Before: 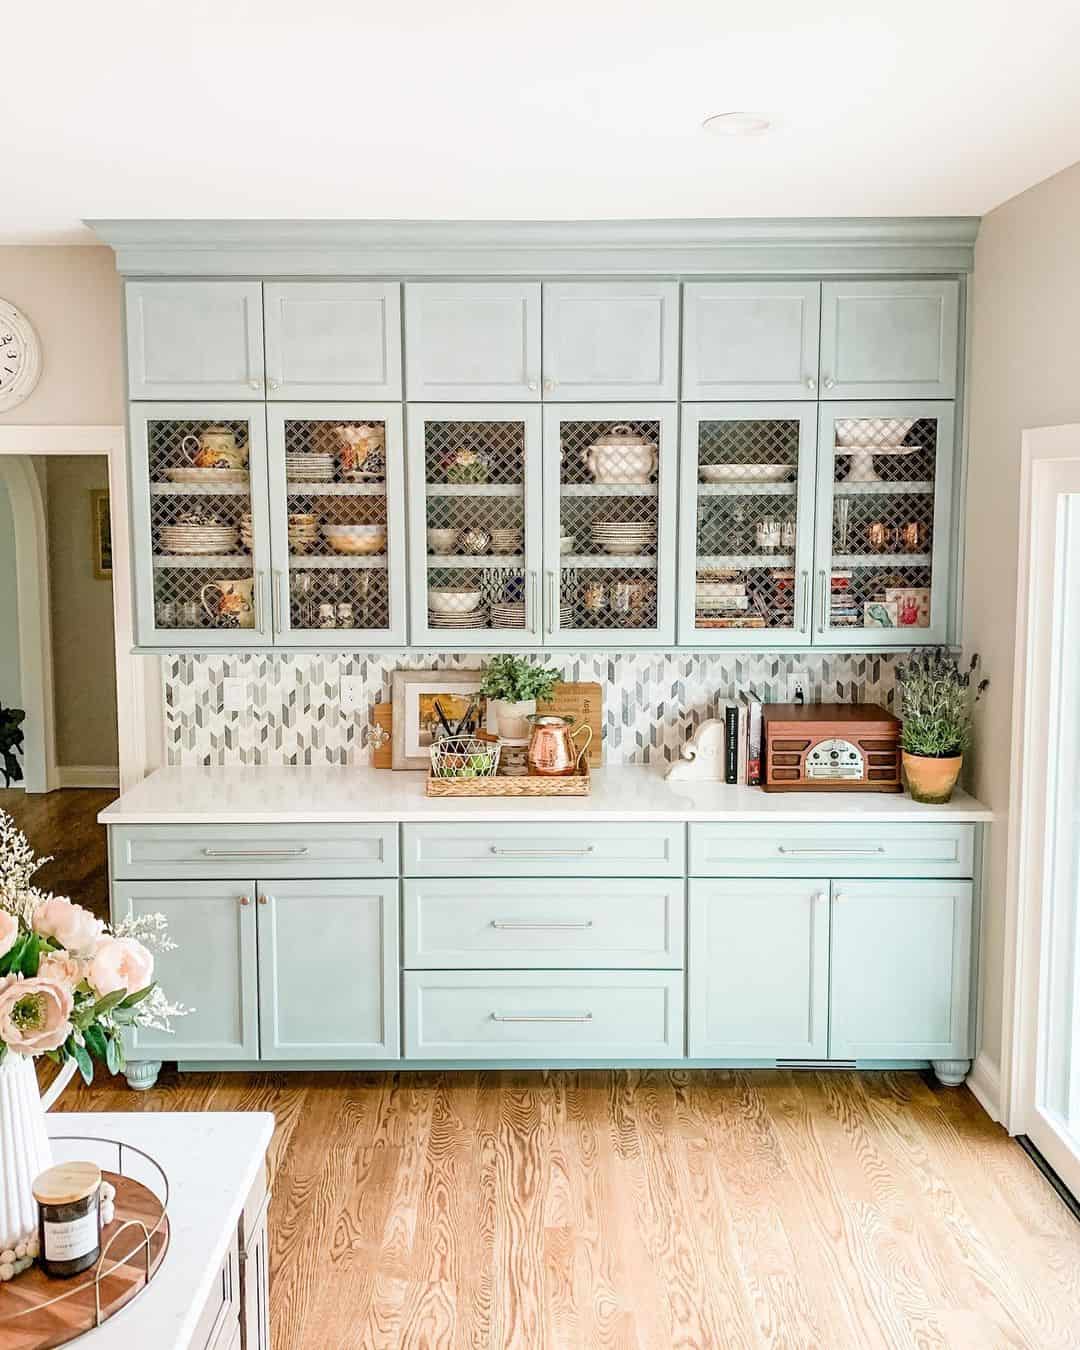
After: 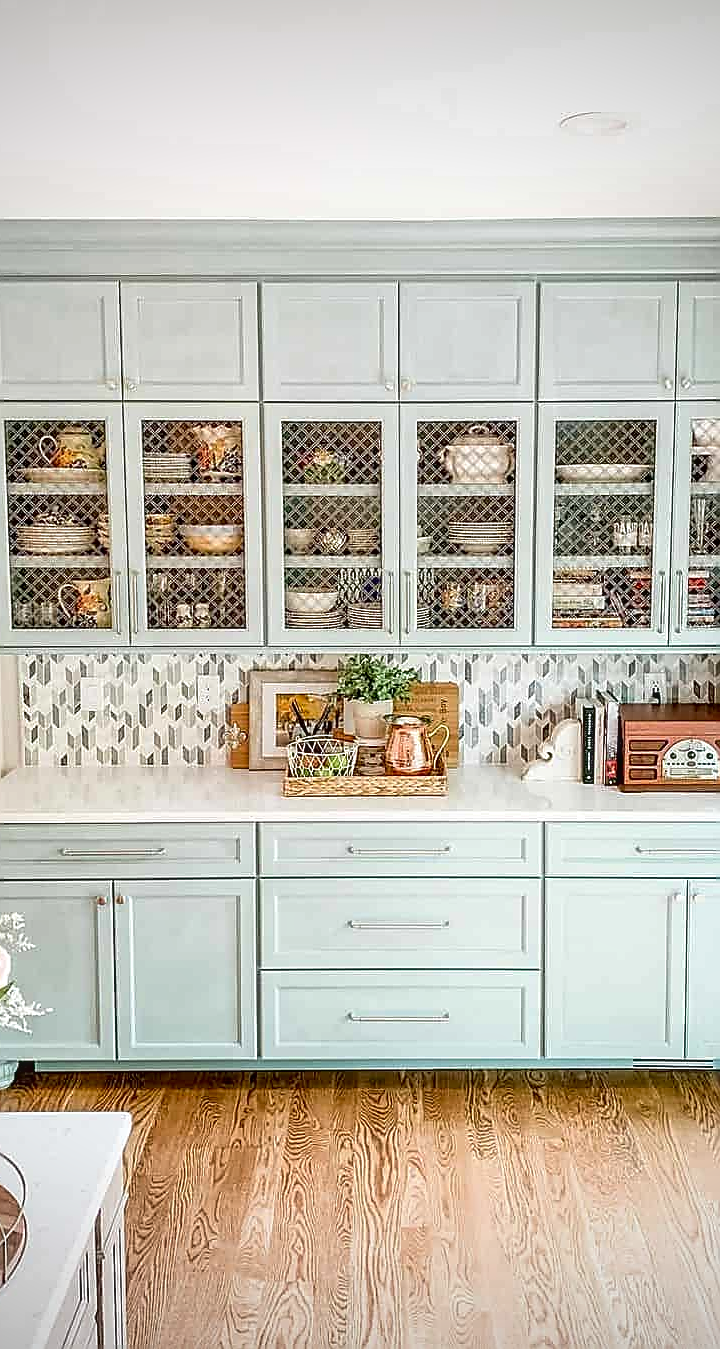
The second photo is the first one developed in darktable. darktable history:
crop and rotate: left 13.376%, right 19.951%
contrast brightness saturation: saturation 0.105
exposure: black level correction 0.005, exposure 0.006 EV, compensate exposure bias true, compensate highlight preservation false
local contrast: on, module defaults
vignetting: width/height ratio 1.097
sharpen: radius 1.375, amount 1.26, threshold 0.679
